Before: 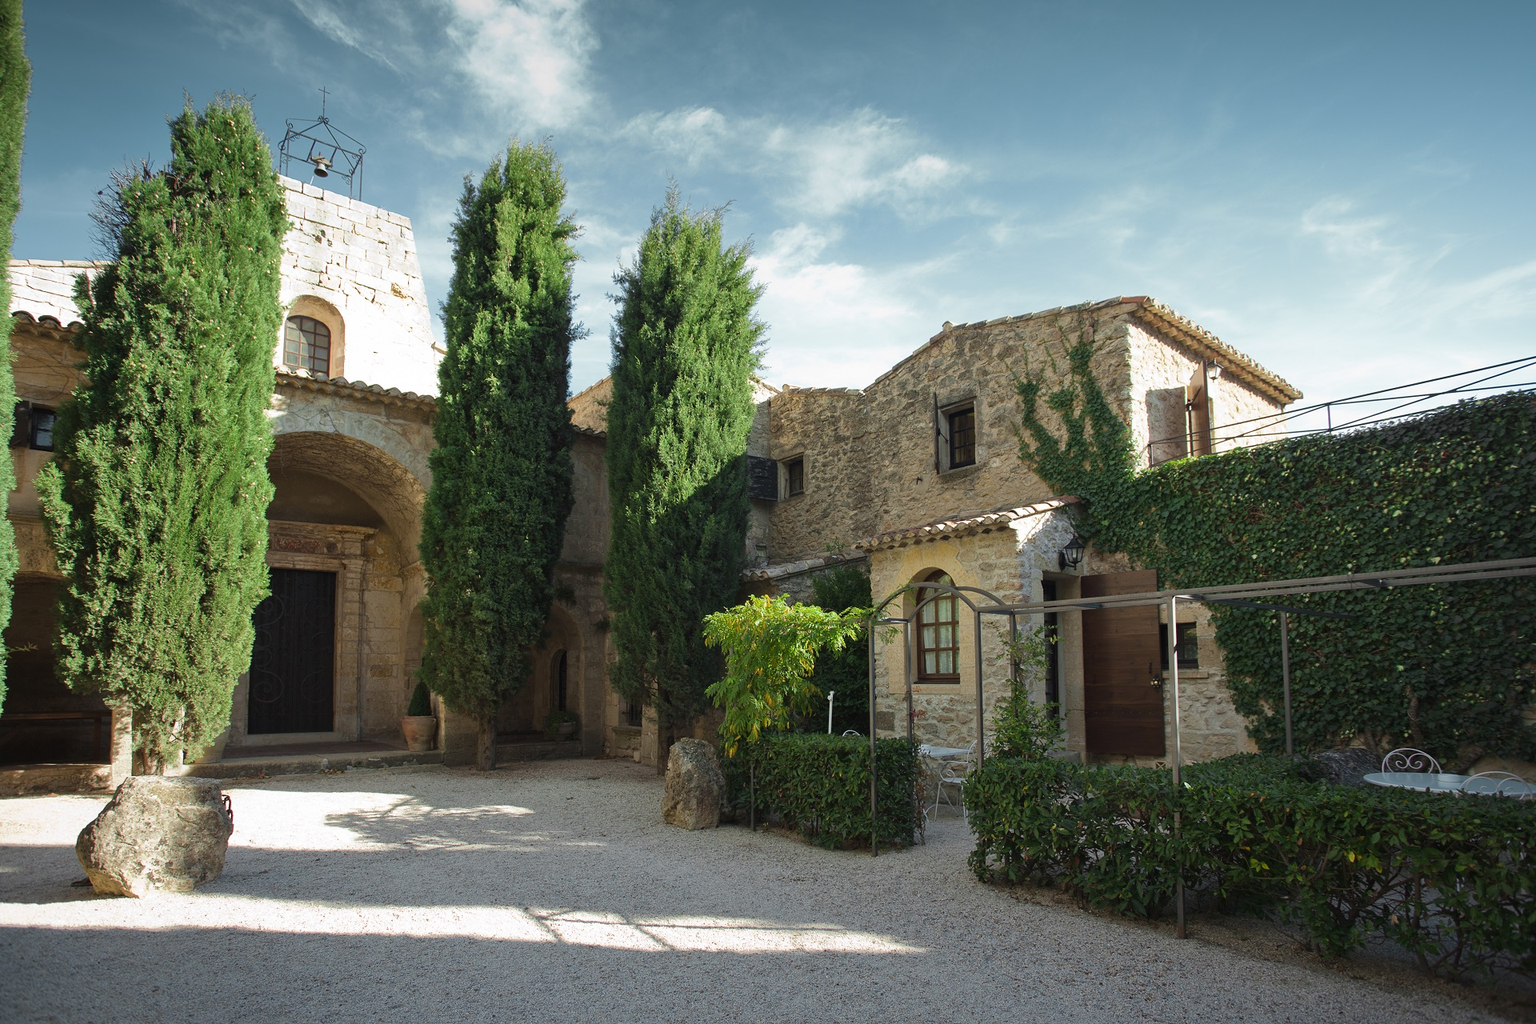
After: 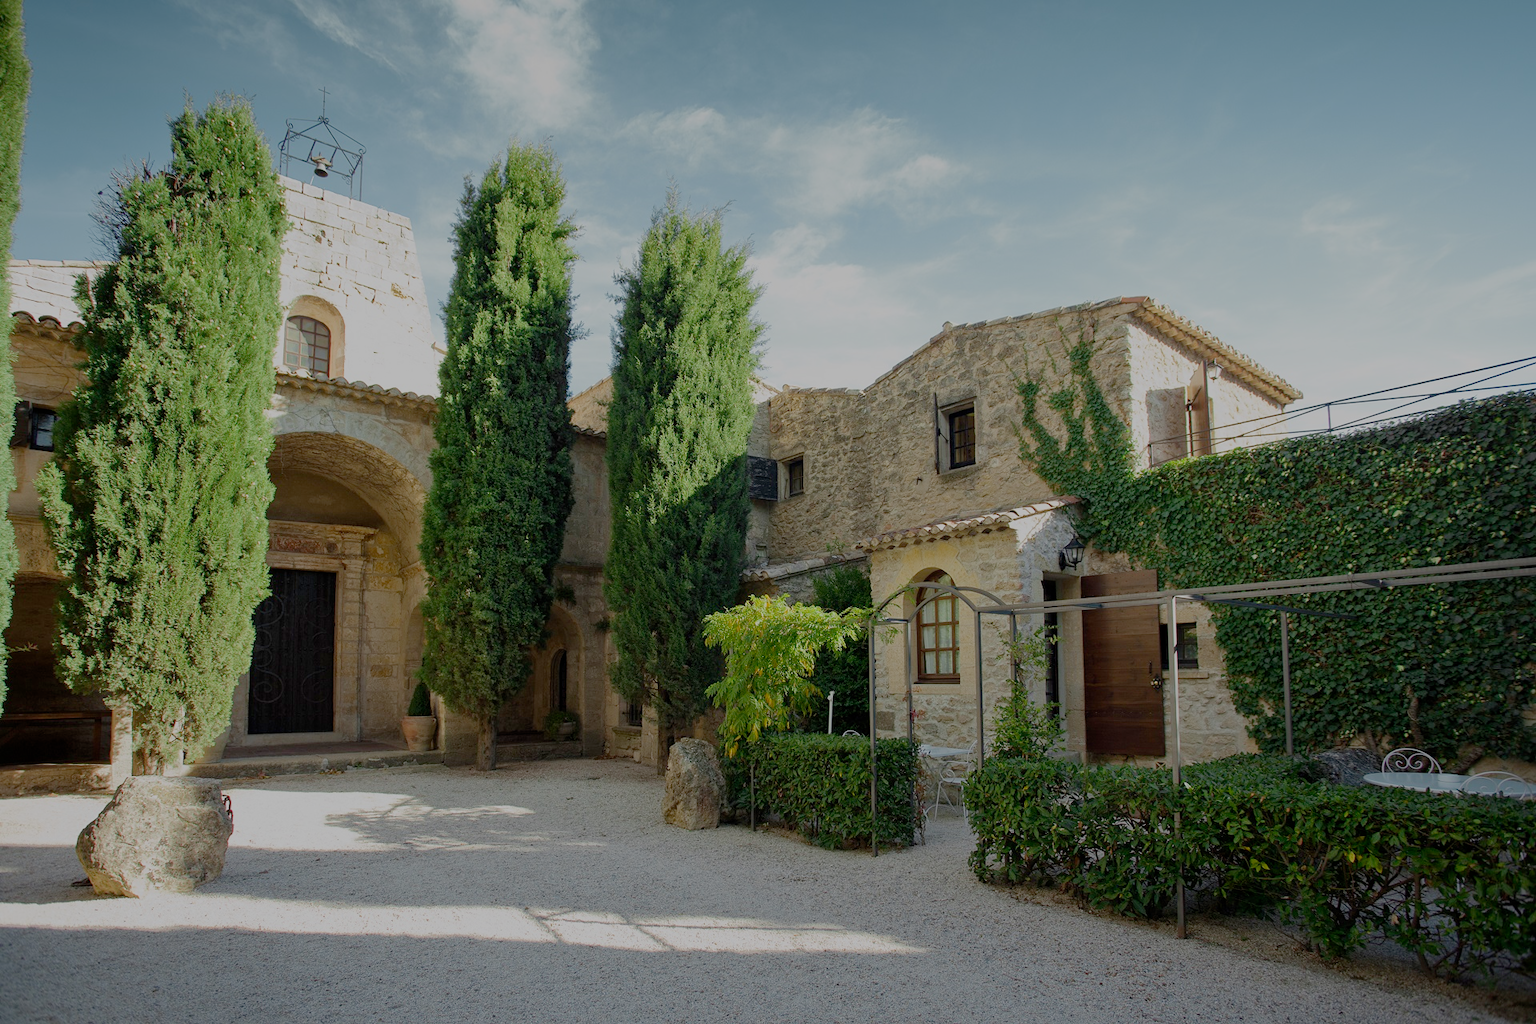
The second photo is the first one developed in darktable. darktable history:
white balance: emerald 1
filmic rgb: black relative exposure -7 EV, white relative exposure 6 EV, threshold 3 EV, target black luminance 0%, hardness 2.73, latitude 61.22%, contrast 0.691, highlights saturation mix 10%, shadows ↔ highlights balance -0.073%, preserve chrominance no, color science v4 (2020), iterations of high-quality reconstruction 10, contrast in shadows soft, contrast in highlights soft, enable highlight reconstruction true
